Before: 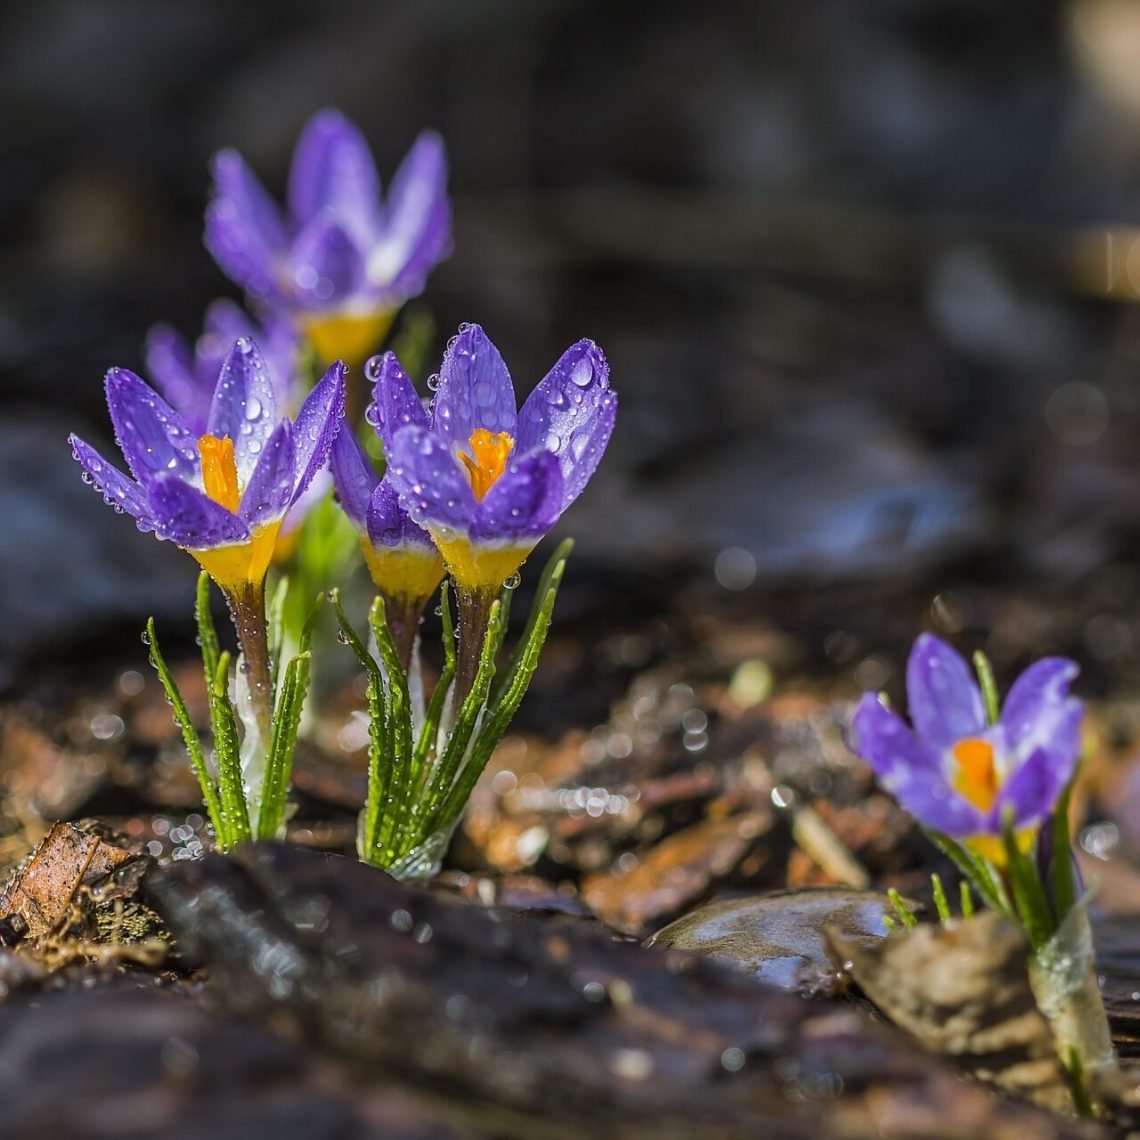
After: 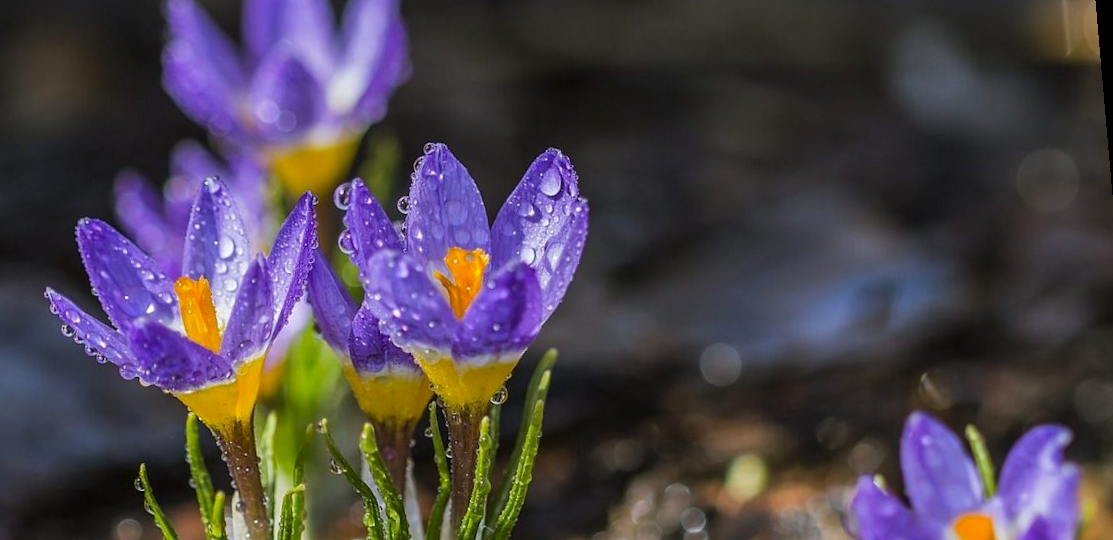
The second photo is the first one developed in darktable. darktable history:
rotate and perspective: rotation -5°, crop left 0.05, crop right 0.952, crop top 0.11, crop bottom 0.89
crop and rotate: top 10.605%, bottom 33.274%
contrast brightness saturation: contrast 0.04, saturation 0.07
